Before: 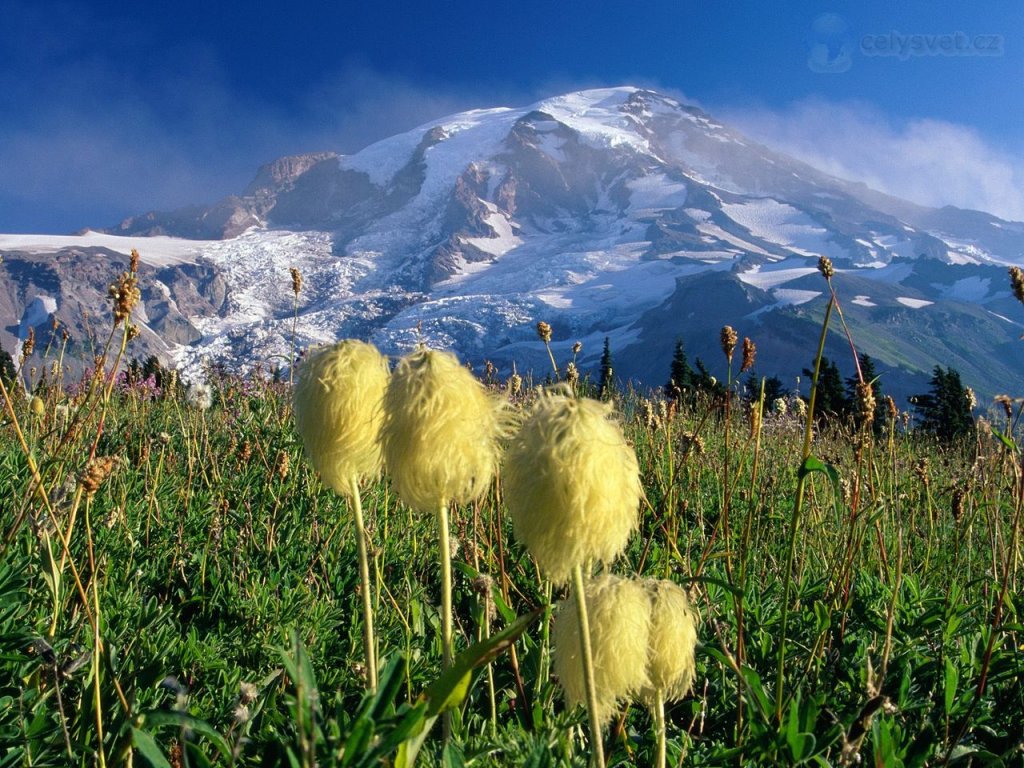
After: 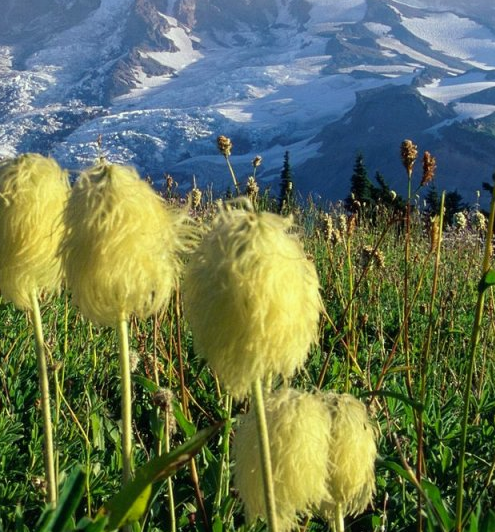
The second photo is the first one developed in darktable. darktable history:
crop: left 31.306%, top 24.277%, right 20.278%, bottom 6.342%
color correction: highlights a* -4.75, highlights b* 5.04, saturation 0.97
